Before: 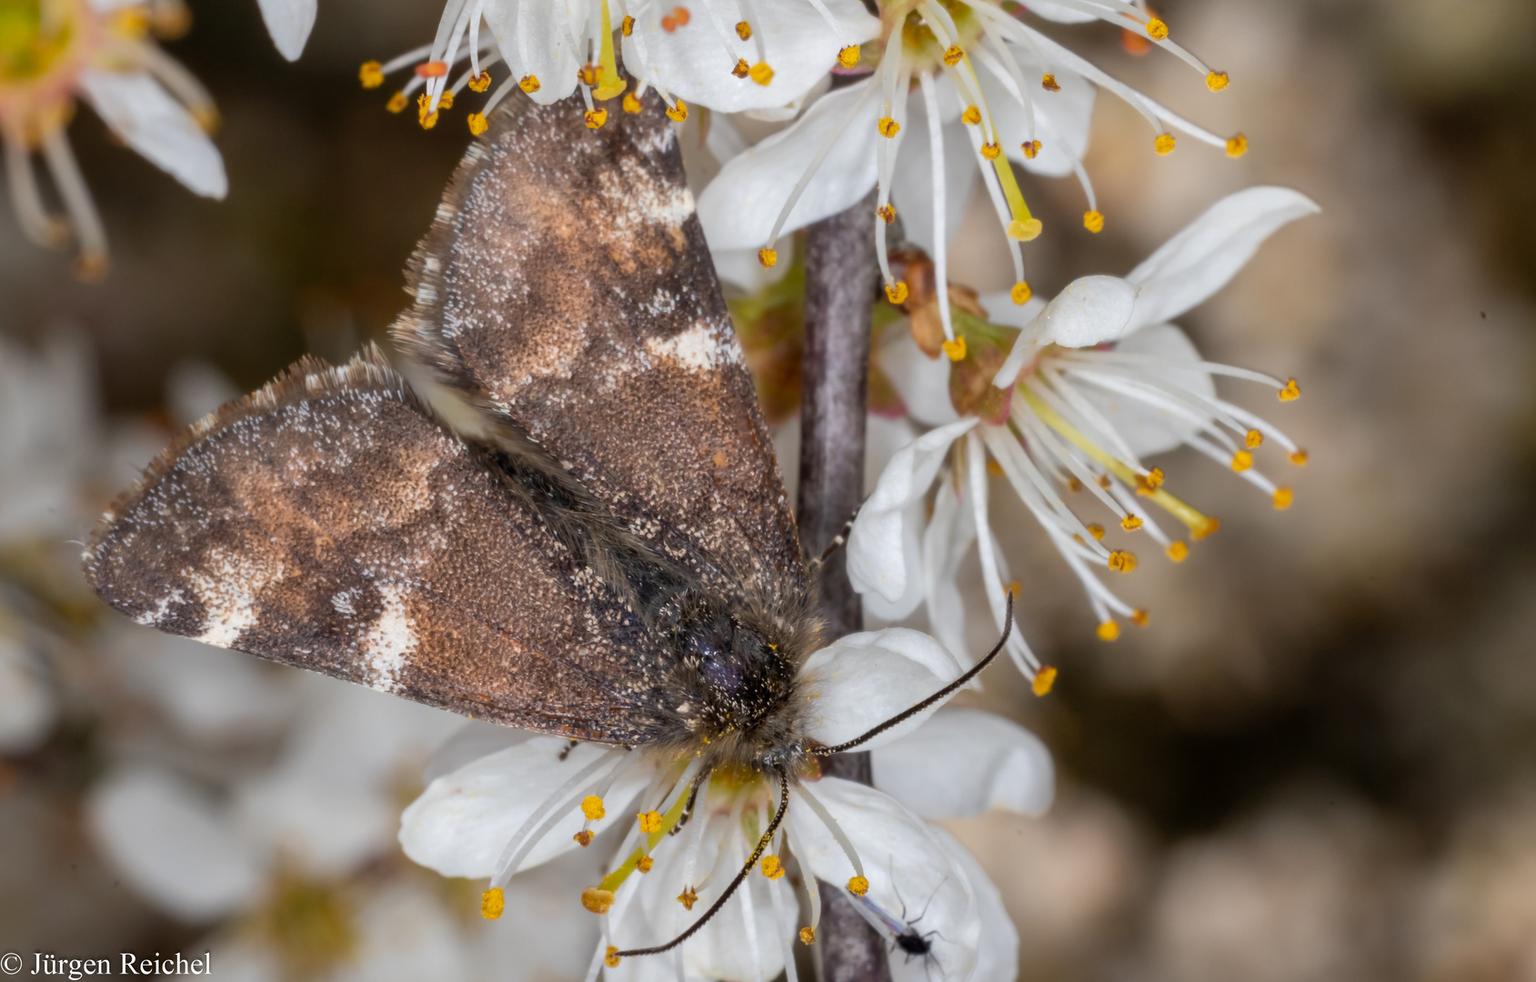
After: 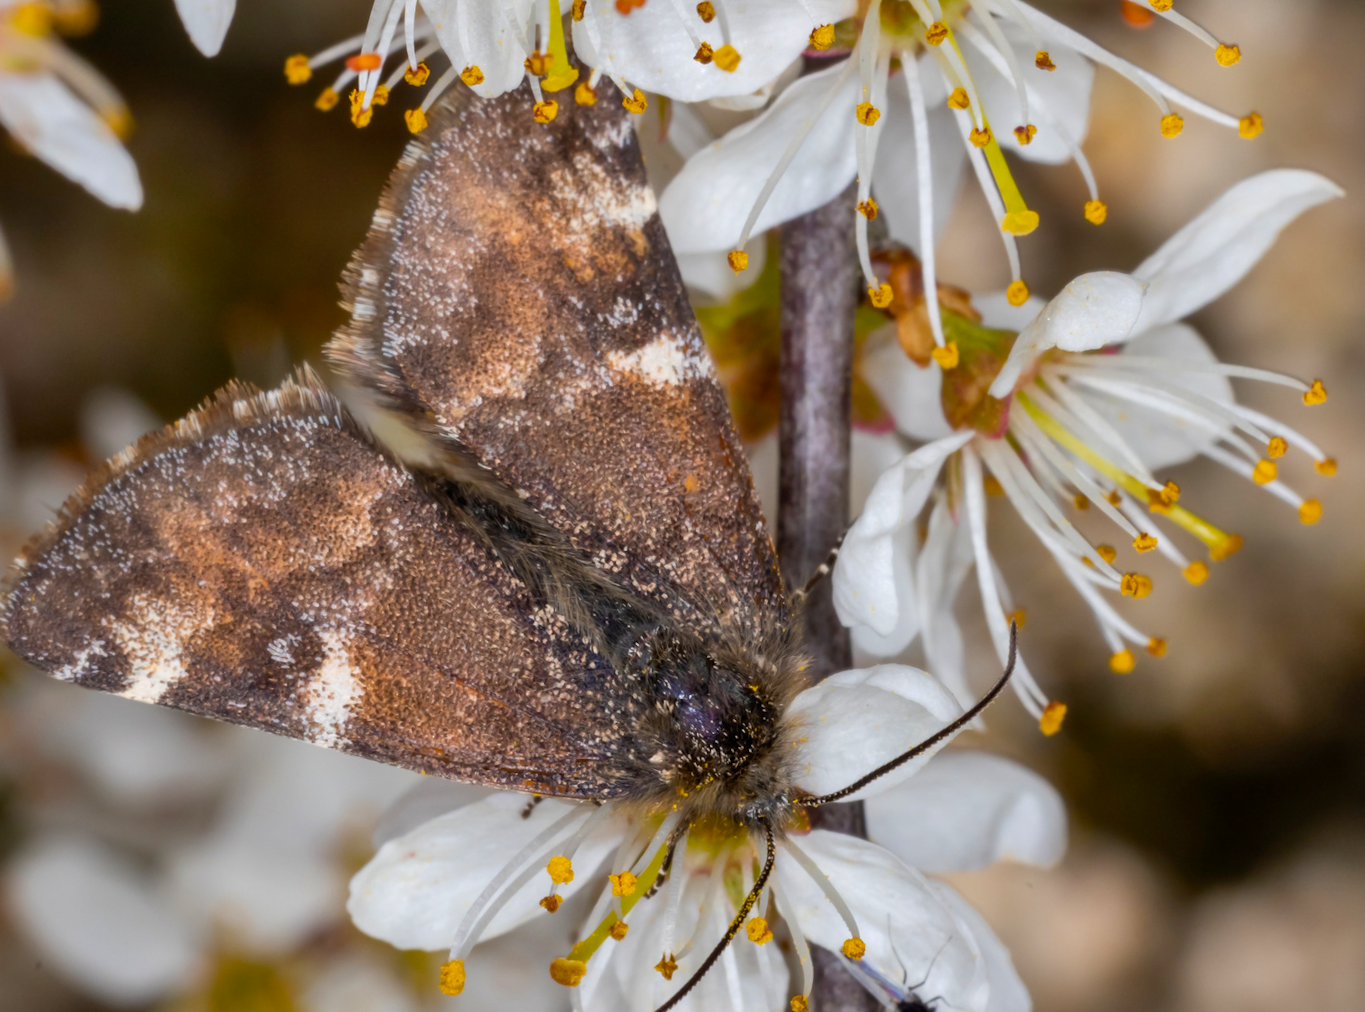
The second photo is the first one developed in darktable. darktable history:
crop and rotate: angle 1.34°, left 4.363%, top 0.421%, right 11.882%, bottom 2.451%
color balance rgb: power › hue 212.14°, perceptual saturation grading › global saturation 29.478%, global vibrance 12.587%
contrast brightness saturation: contrast 0.073
shadows and highlights: soften with gaussian
